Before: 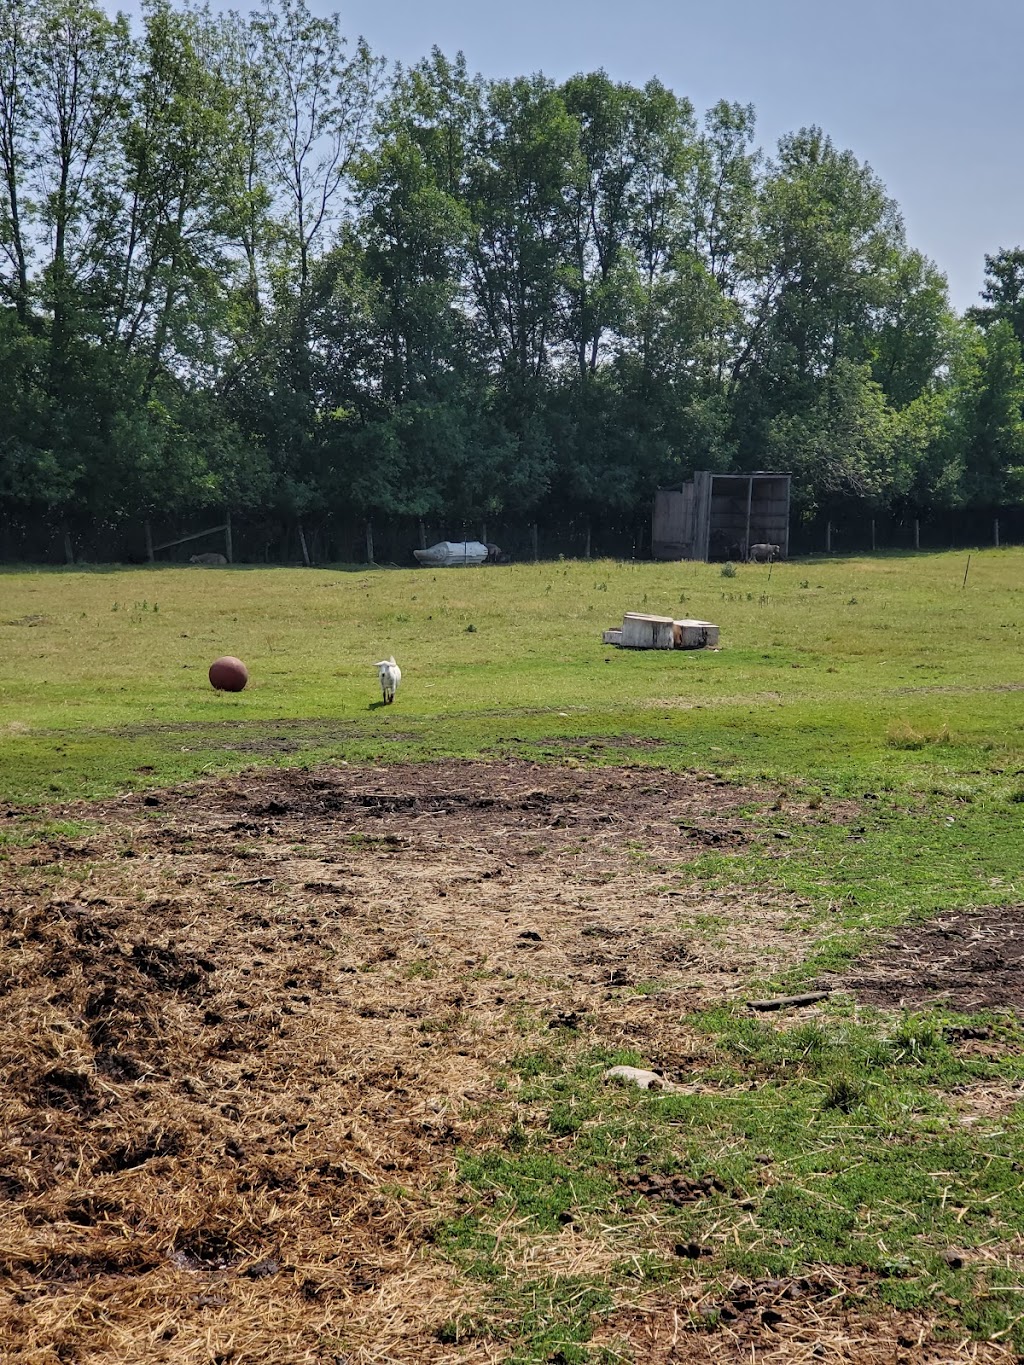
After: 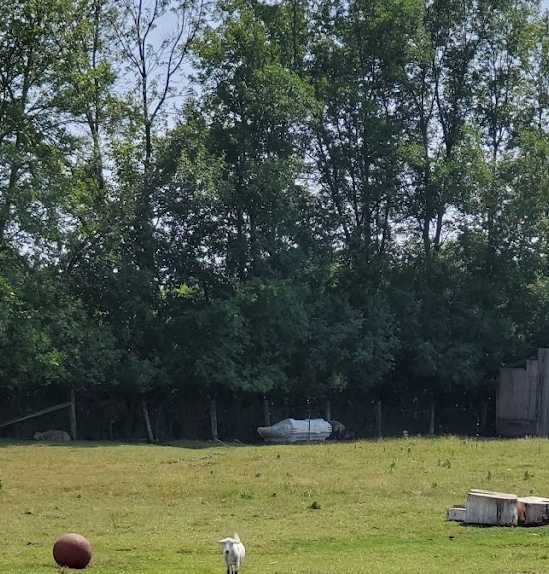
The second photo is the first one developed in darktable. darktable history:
crop: left 15.28%, top 9.025%, right 31.088%, bottom 48.898%
